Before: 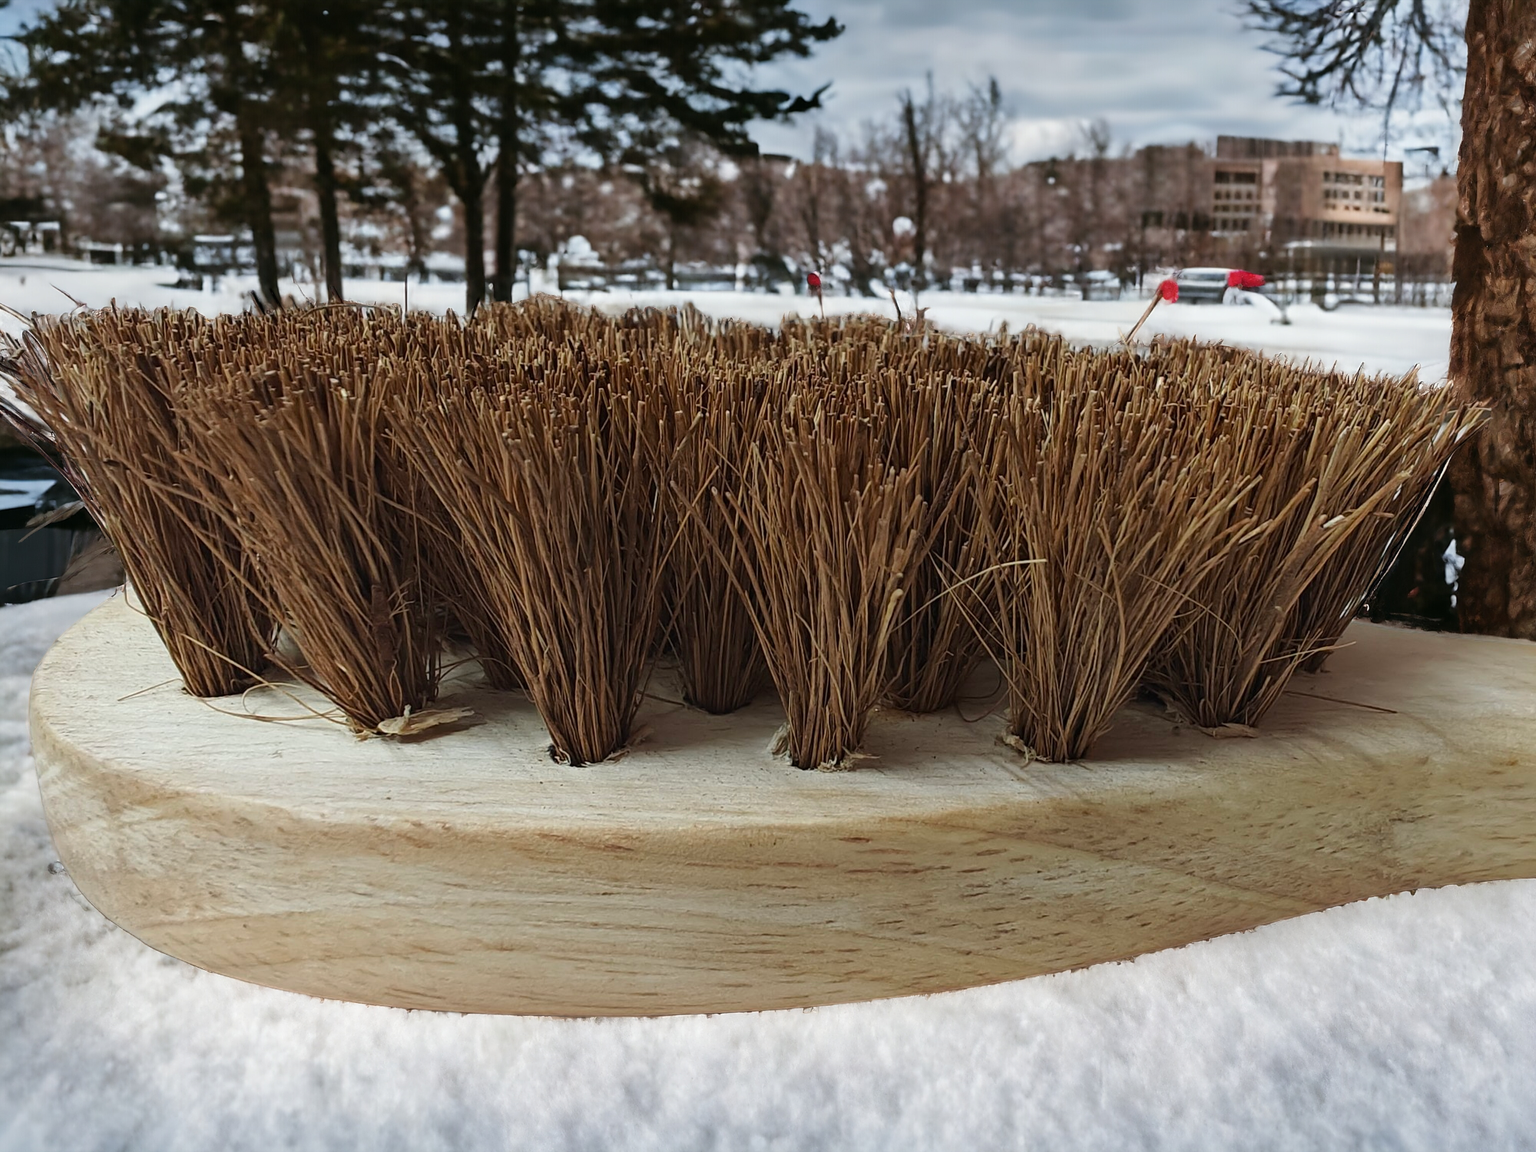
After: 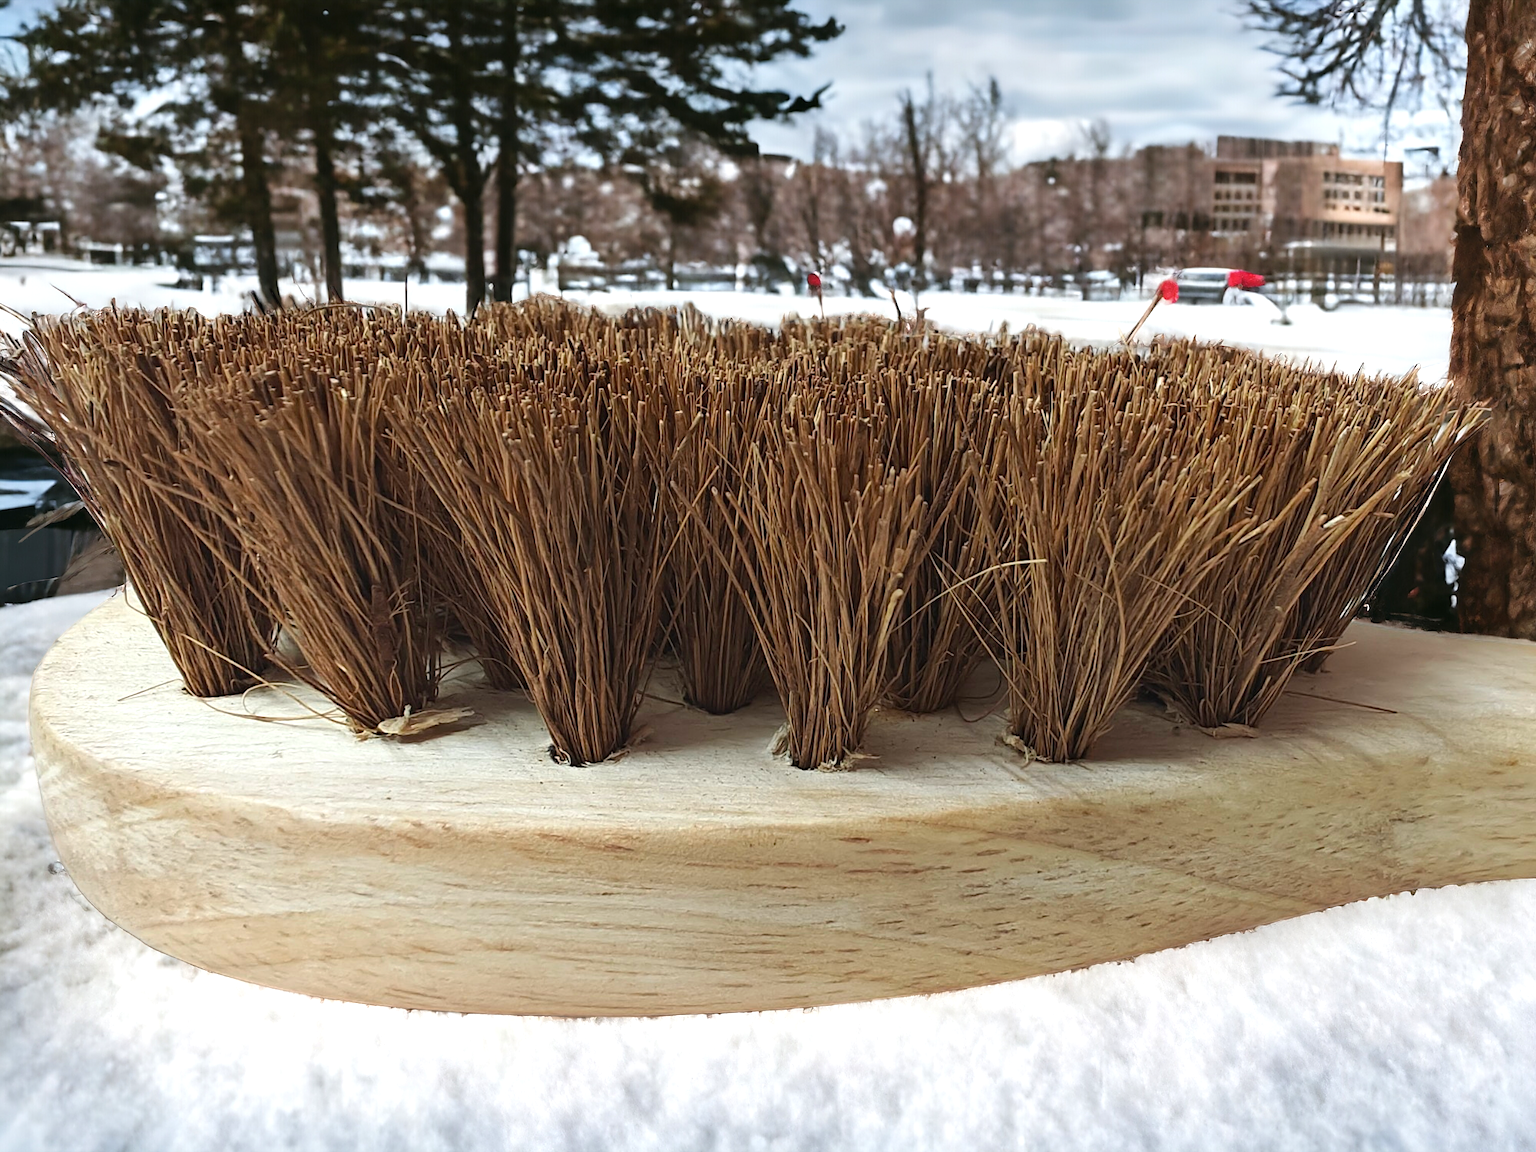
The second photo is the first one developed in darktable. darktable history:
exposure: exposure 0.559 EV, compensate highlight preservation false
local contrast: mode bilateral grid, contrast 100, coarseness 100, detail 91%, midtone range 0.2
